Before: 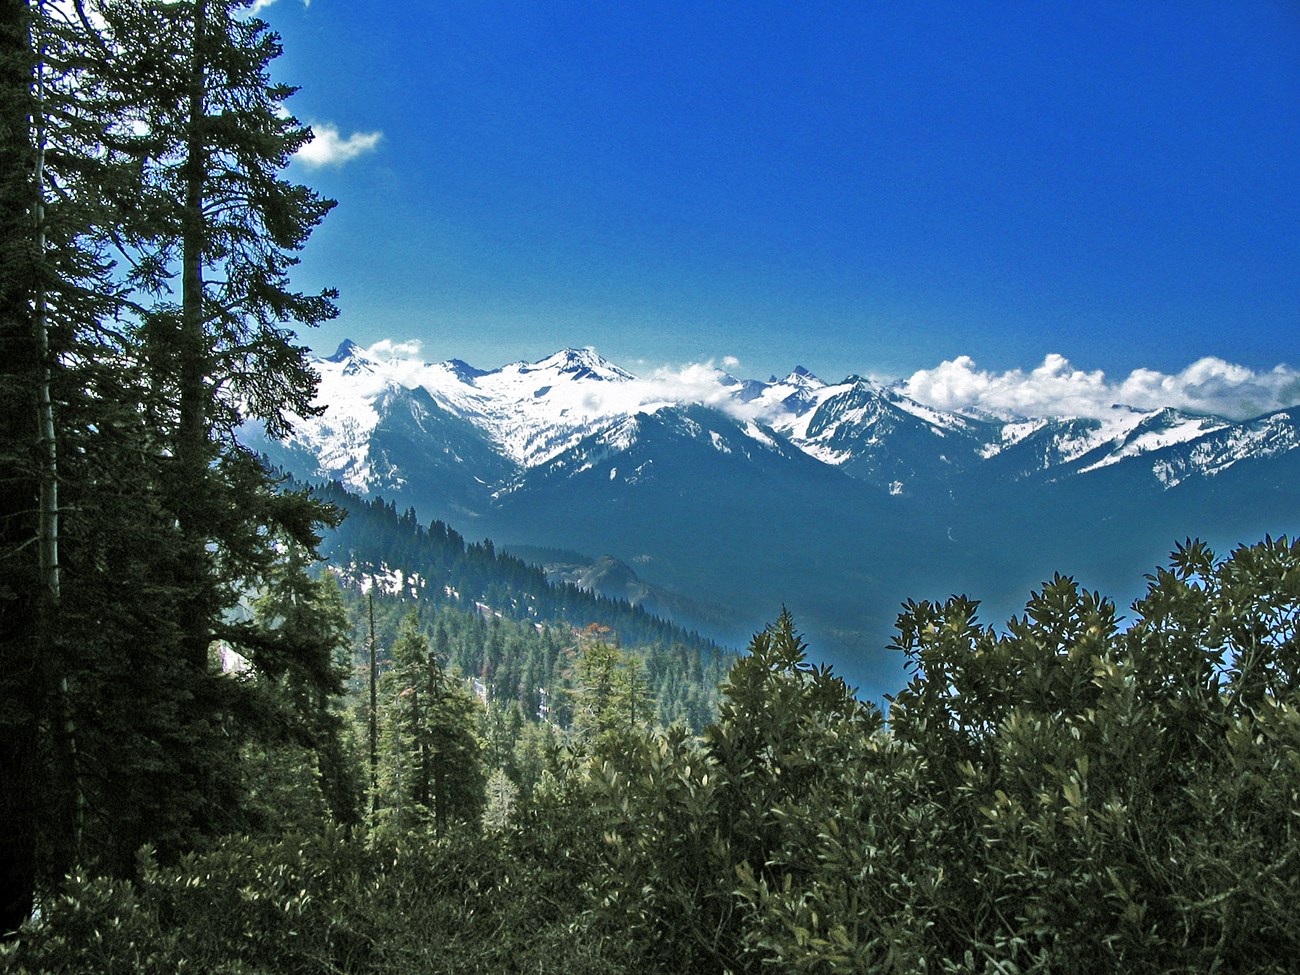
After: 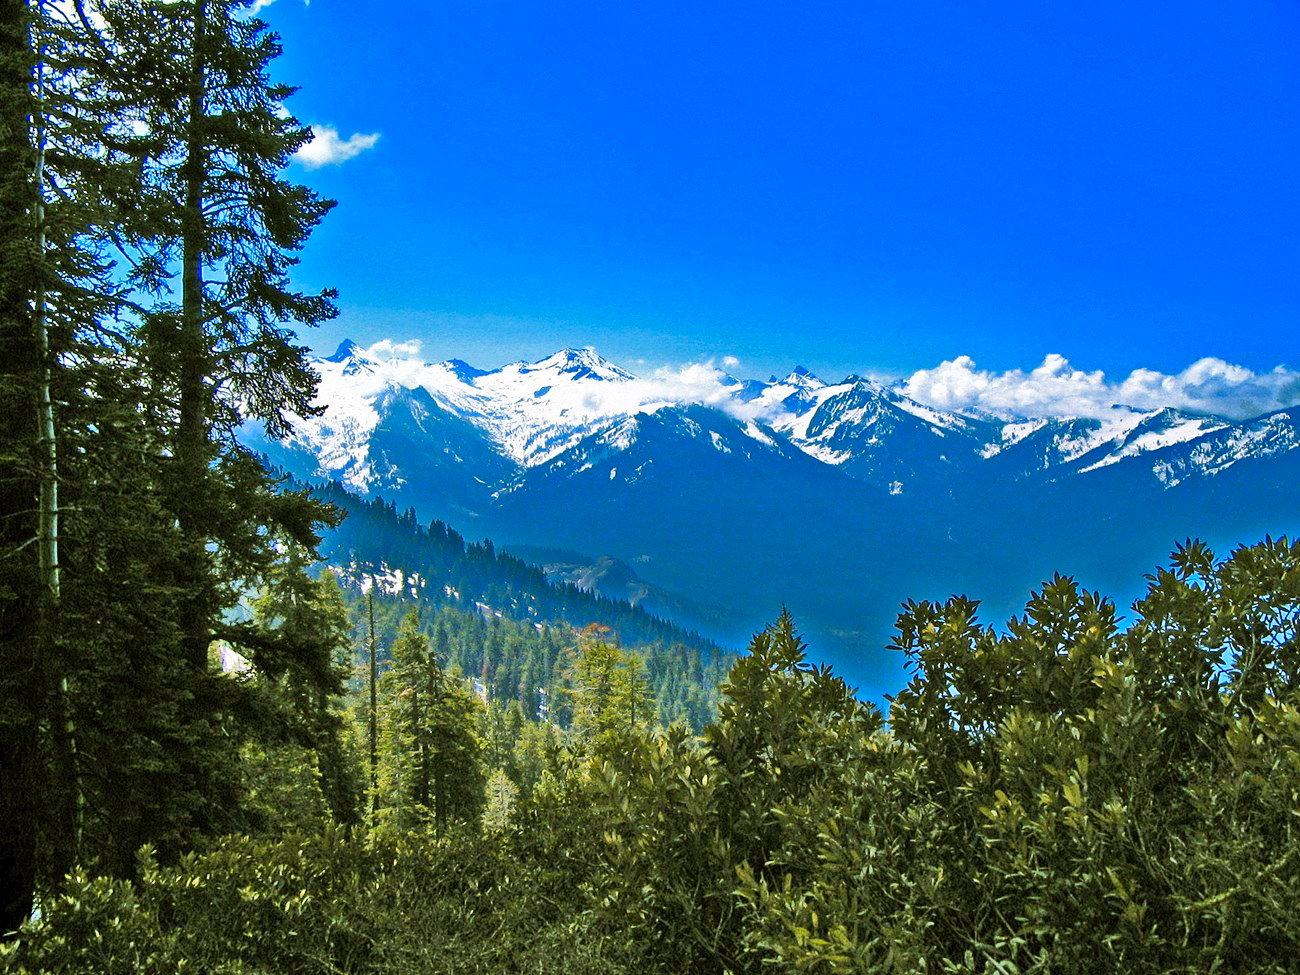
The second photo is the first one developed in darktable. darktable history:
velvia: on, module defaults
color contrast: green-magenta contrast 1.12, blue-yellow contrast 1.95, unbound 0
shadows and highlights: highlights 70.7, soften with gaussian
